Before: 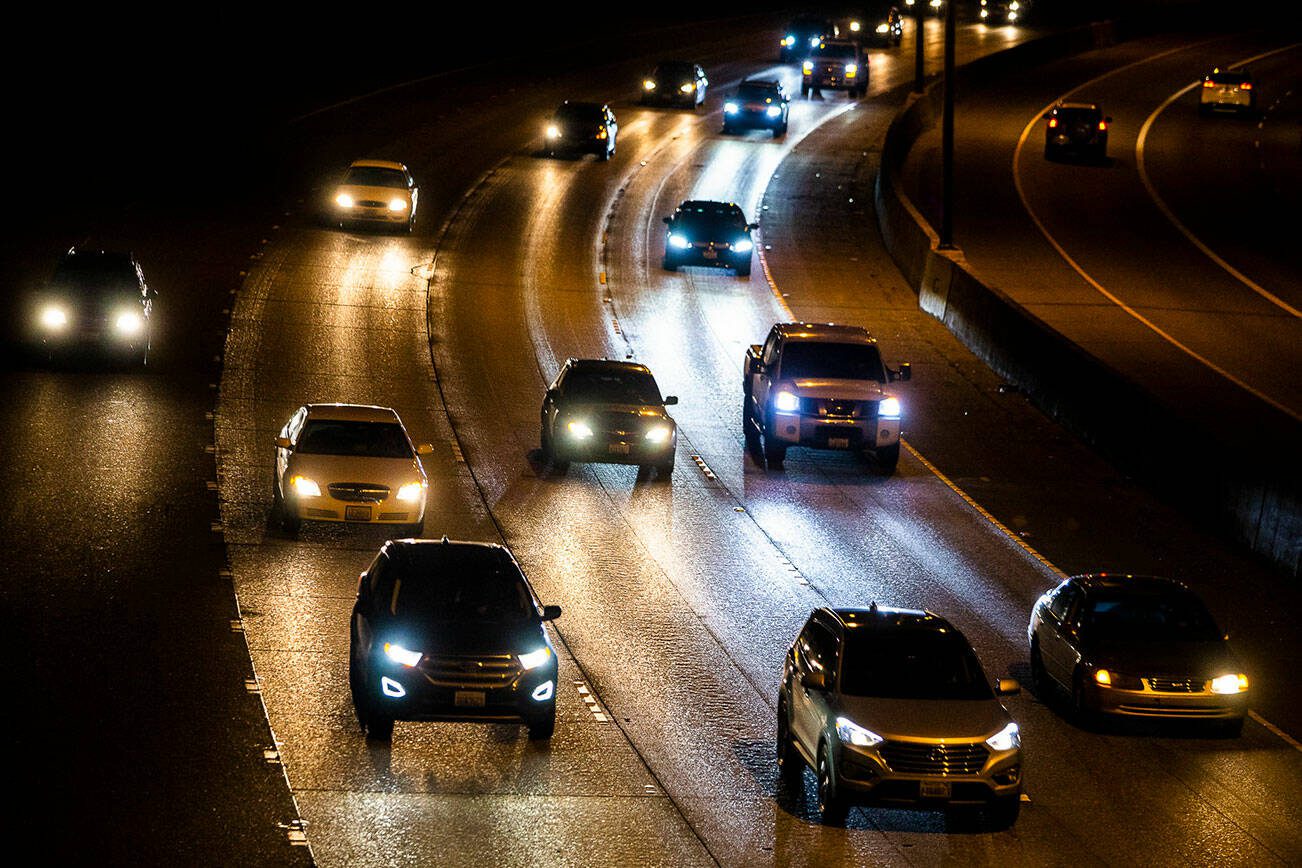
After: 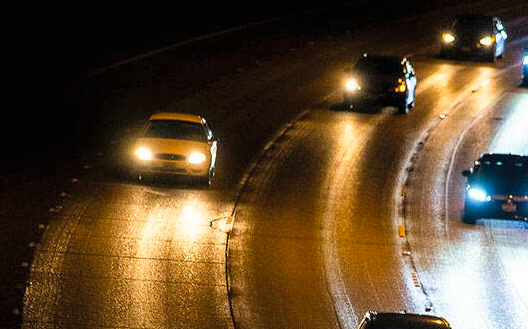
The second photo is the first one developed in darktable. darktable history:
crop: left 15.452%, top 5.459%, right 43.956%, bottom 56.62%
contrast brightness saturation: brightness 0.09, saturation 0.19
